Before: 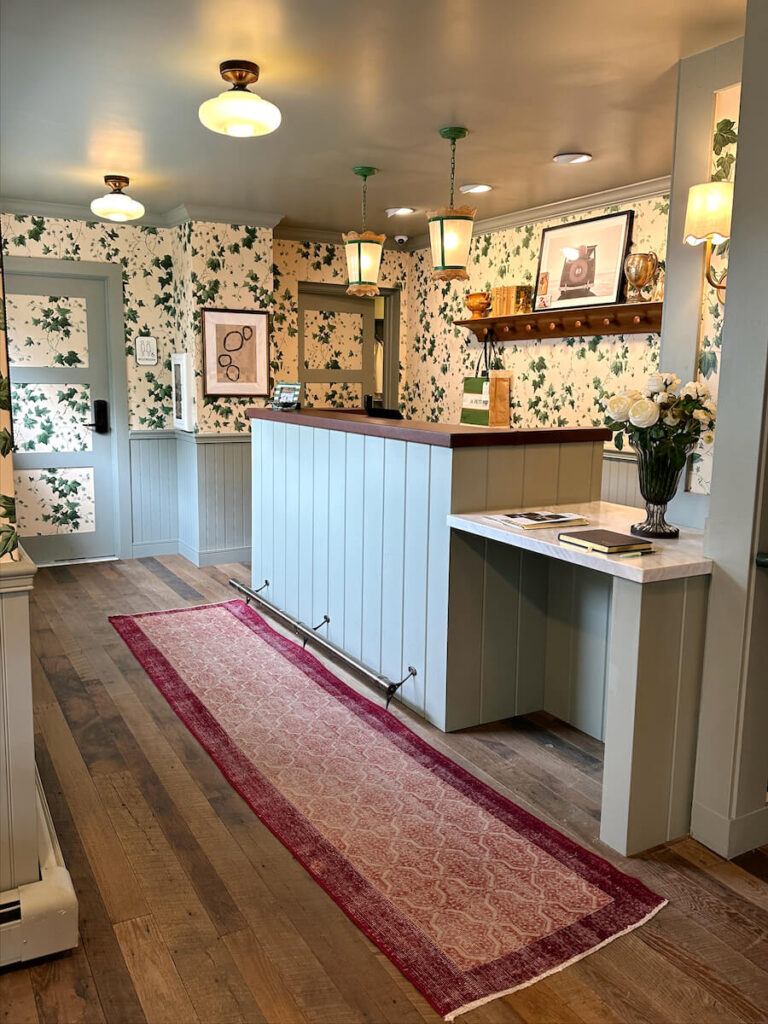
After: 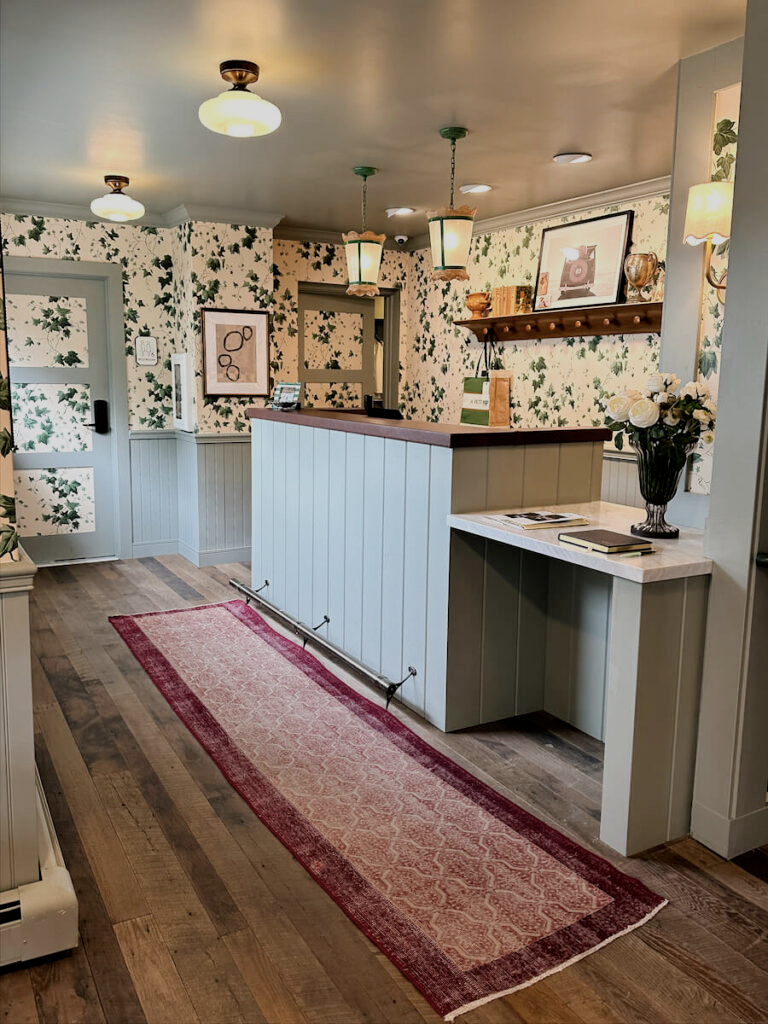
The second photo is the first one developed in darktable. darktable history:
contrast brightness saturation: contrast 0.107, saturation -0.153
filmic rgb: black relative exposure -7.65 EV, white relative exposure 4.56 EV, hardness 3.61, iterations of high-quality reconstruction 0
